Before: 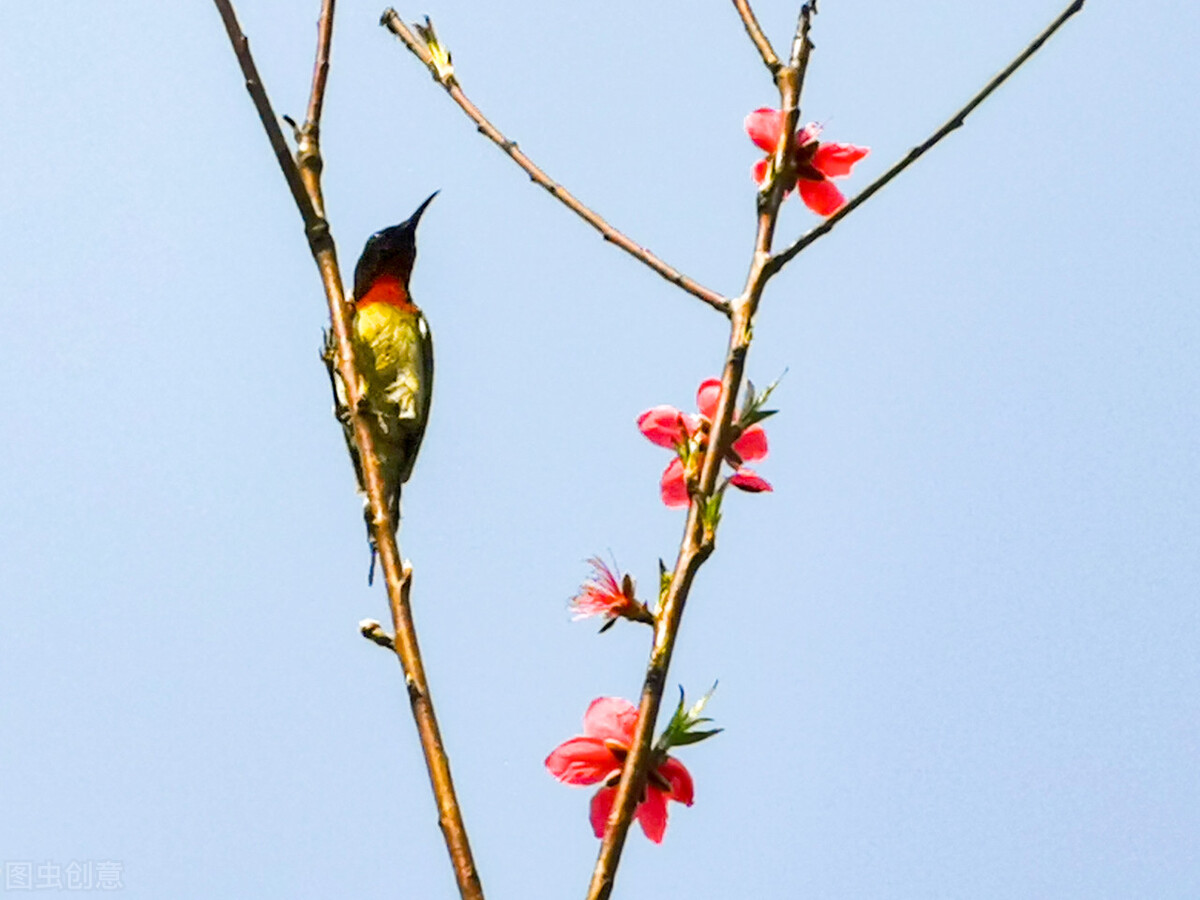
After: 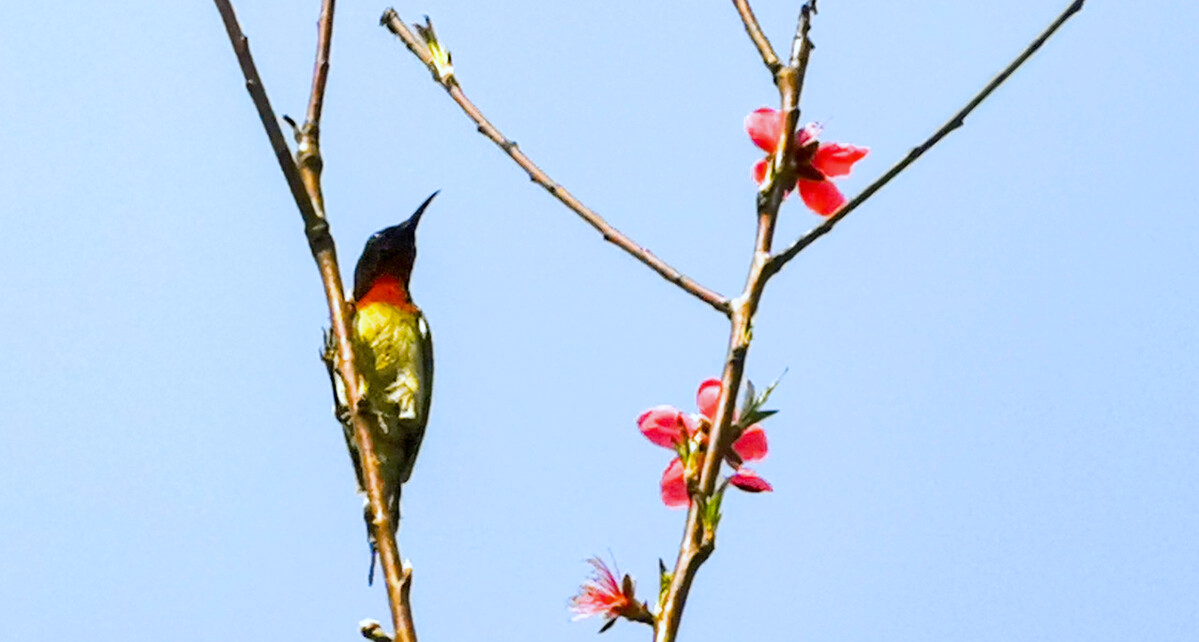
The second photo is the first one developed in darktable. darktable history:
white balance: red 0.954, blue 1.079
crop: bottom 28.576%
